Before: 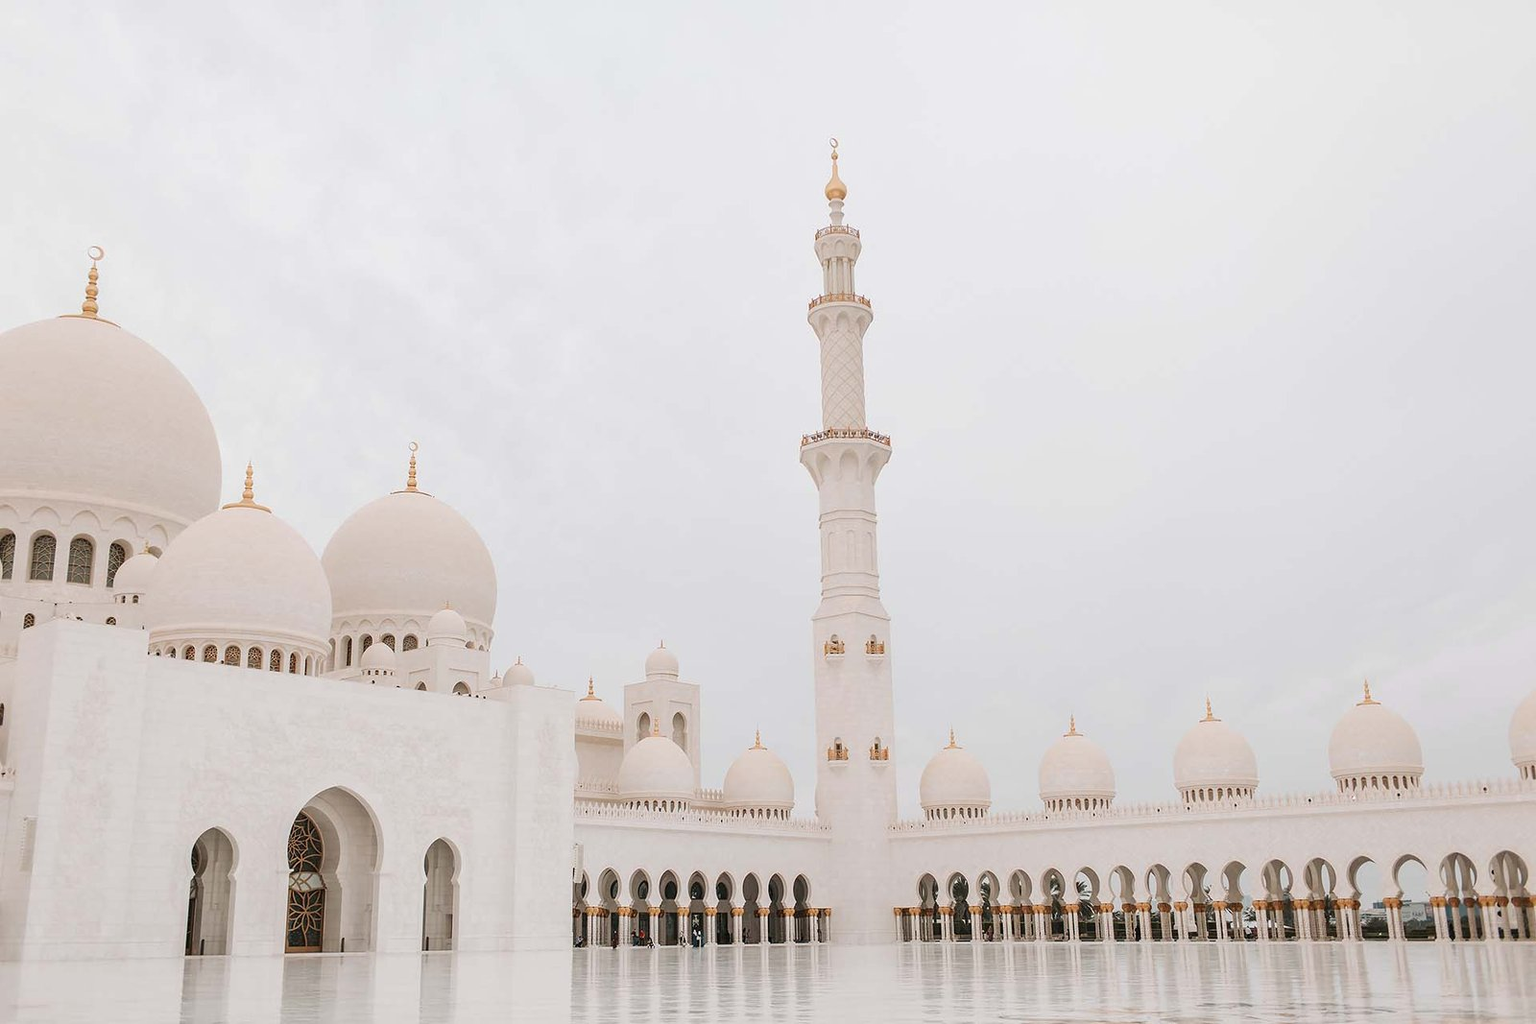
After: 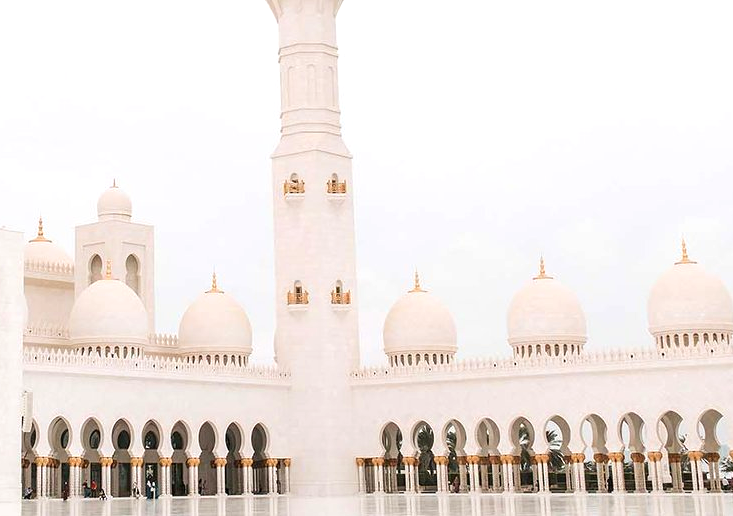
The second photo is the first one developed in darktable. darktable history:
velvia: strength 15%
exposure: black level correction 0.001, exposure 0.5 EV, compensate exposure bias true, compensate highlight preservation false
crop: left 35.976%, top 45.819%, right 18.162%, bottom 5.807%
